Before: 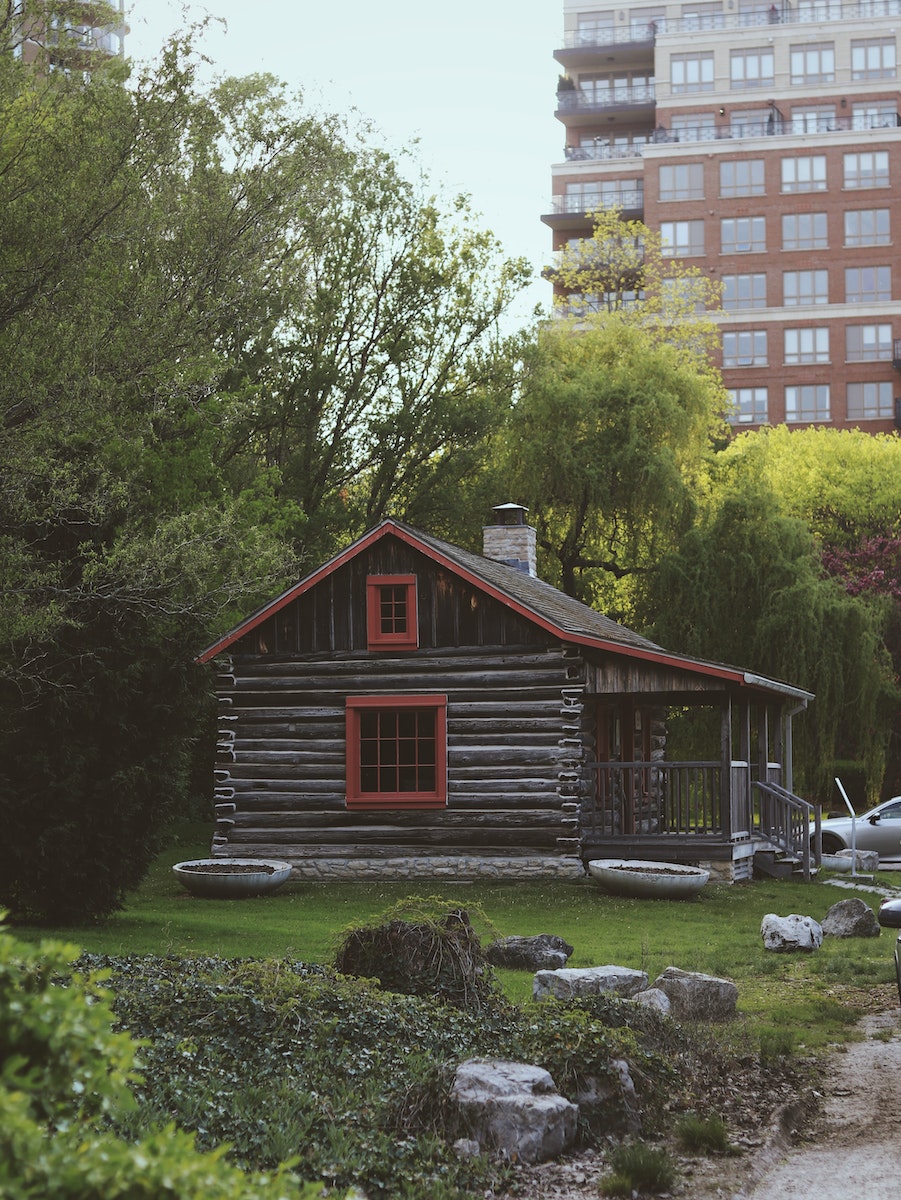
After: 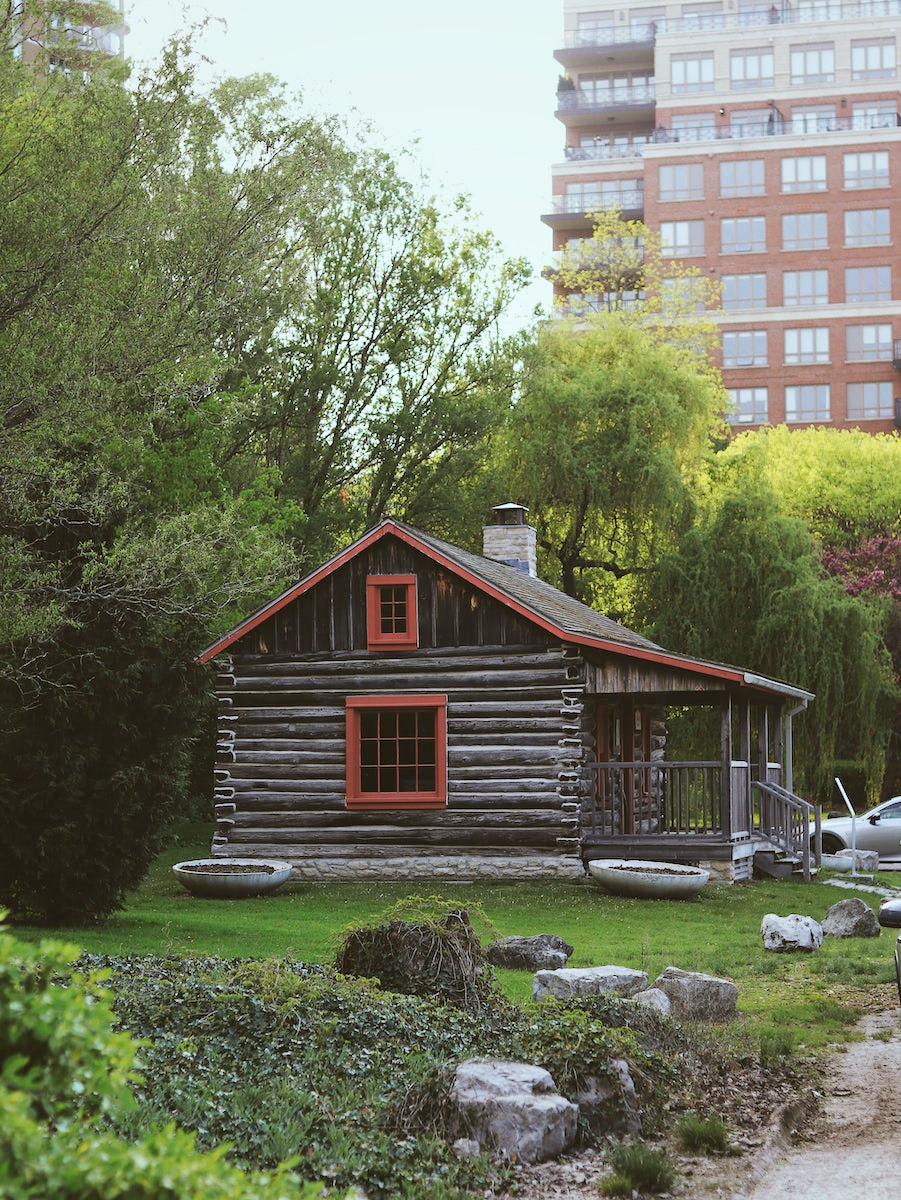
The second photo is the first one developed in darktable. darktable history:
tone curve: curves: ch0 [(0, 0) (0.003, 0.004) (0.011, 0.015) (0.025, 0.033) (0.044, 0.058) (0.069, 0.091) (0.1, 0.131) (0.136, 0.179) (0.177, 0.233) (0.224, 0.296) (0.277, 0.364) (0.335, 0.434) (0.399, 0.511) (0.468, 0.584) (0.543, 0.656) (0.623, 0.729) (0.709, 0.799) (0.801, 0.874) (0.898, 0.936) (1, 1)], preserve colors none
color look up table: target L [63.81, 45.09, 32.9, 100, 80.65, 72.43, 63.48, 57.86, 53.36, 42.88, 46.89, 39.02, 26.79, 70.96, 58.83, 50.59, 50.1, 24.89, 23.46, 8.003, 63.4, 48.42, 42.67, 26.97, 0 ×25], target a [-24.39, -42.34, -12.78, -0.001, 0.271, 5.472, 25.32, 24.26, 45.76, -0.299, 55.7, 56.42, 15.07, -0.204, -0.338, 9.839, 56.17, 27.79, 14.5, -0.003, -36.46, -24.4, -3.503, -0.181, 0 ×25], target b [60.3, 34.69, 24.5, 0.012, 1.088, 80.37, 69.09, 17.83, 56.74, 0.1, 19.55, 30.08, 17.45, -1.187, -1.419, -28.95, -14.98, -18.92, -52.25, -0.022, -3.512, -32.37, -28.2, -1.036, 0 ×25], num patches 24
